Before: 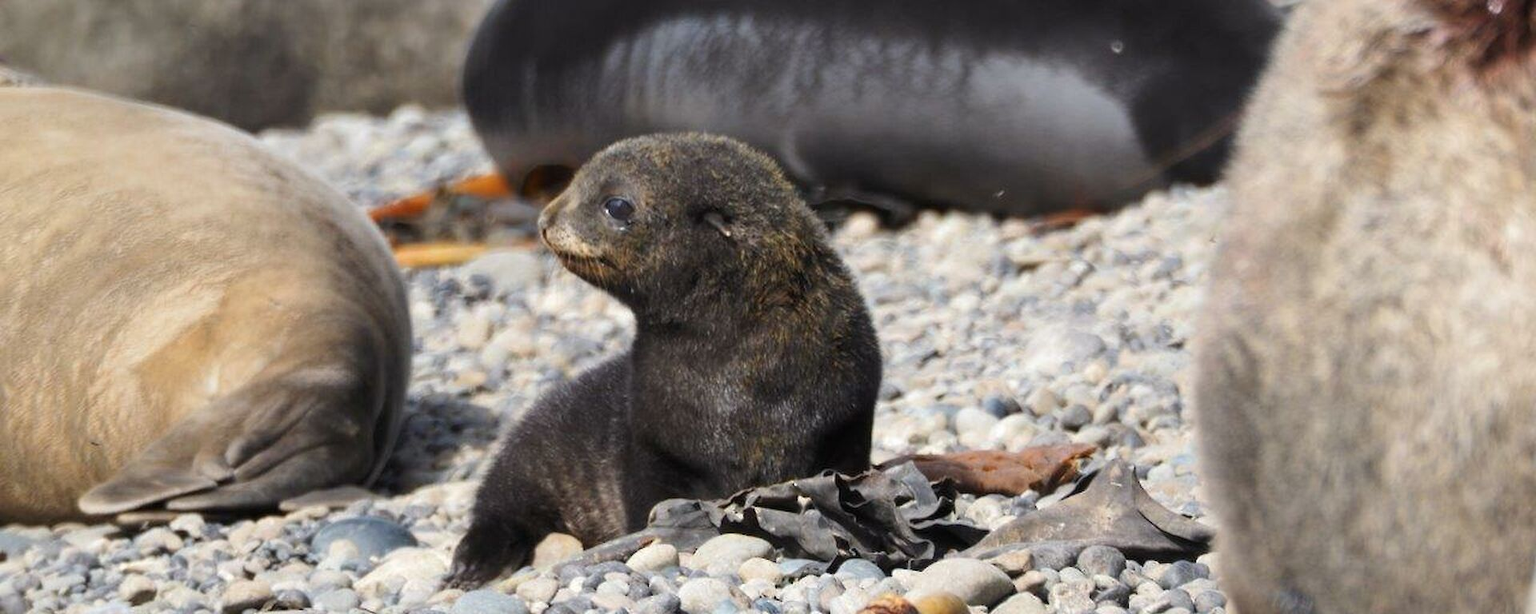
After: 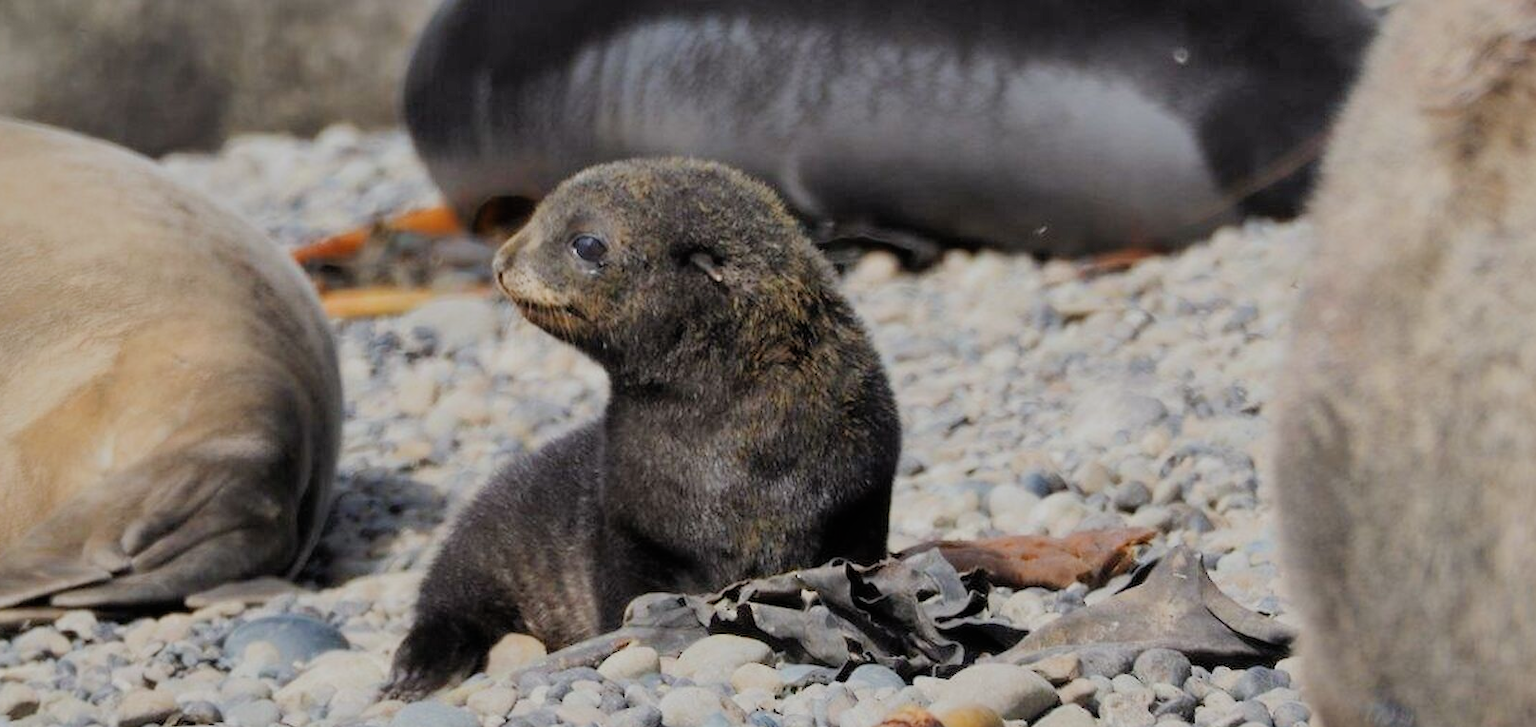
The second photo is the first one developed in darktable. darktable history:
shadows and highlights: on, module defaults
filmic rgb: black relative exposure -7.65 EV, white relative exposure 4.56 EV, hardness 3.61
crop: left 8.026%, right 7.374%
